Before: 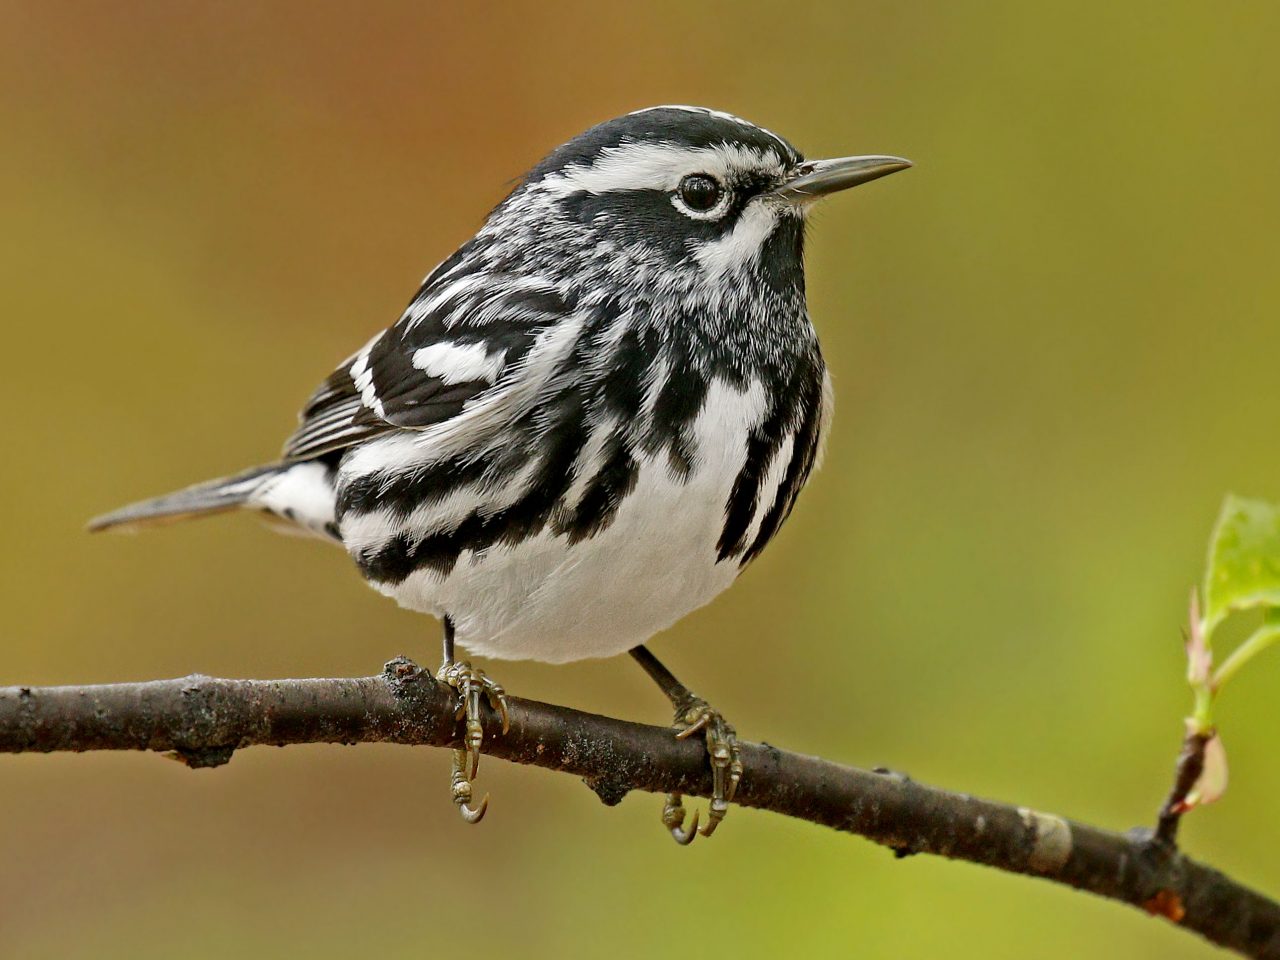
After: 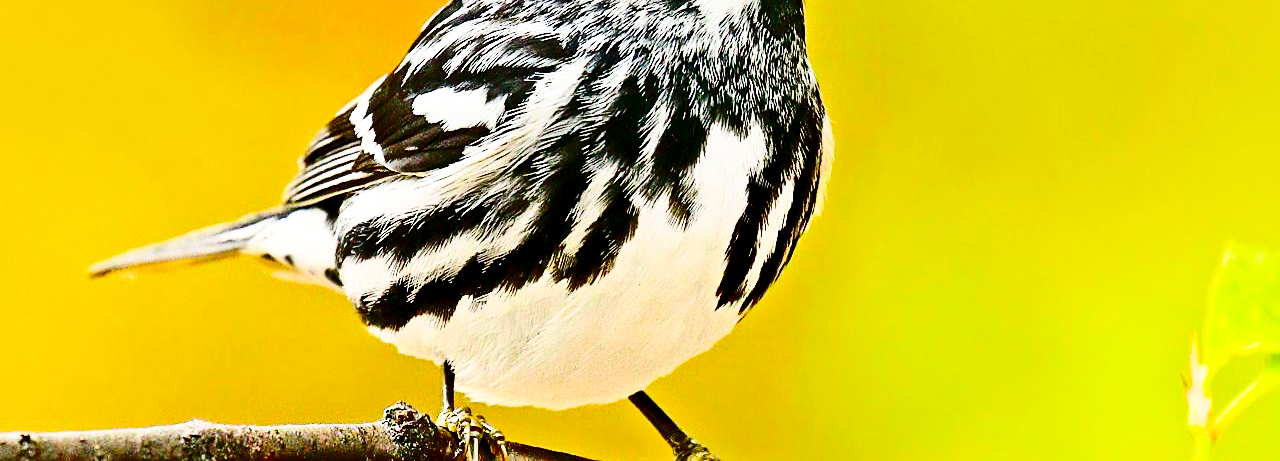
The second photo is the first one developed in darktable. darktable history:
base curve: curves: ch0 [(0, 0) (0.028, 0.03) (0.121, 0.232) (0.46, 0.748) (0.859, 0.968) (1, 1)], preserve colors none
crop and rotate: top 26.489%, bottom 25.41%
sharpen: amount 0.496
contrast brightness saturation: contrast 0.405, brightness 0.051, saturation 0.258
color balance rgb: linear chroma grading › global chroma 14.479%, perceptual saturation grading › global saturation 19.305%
